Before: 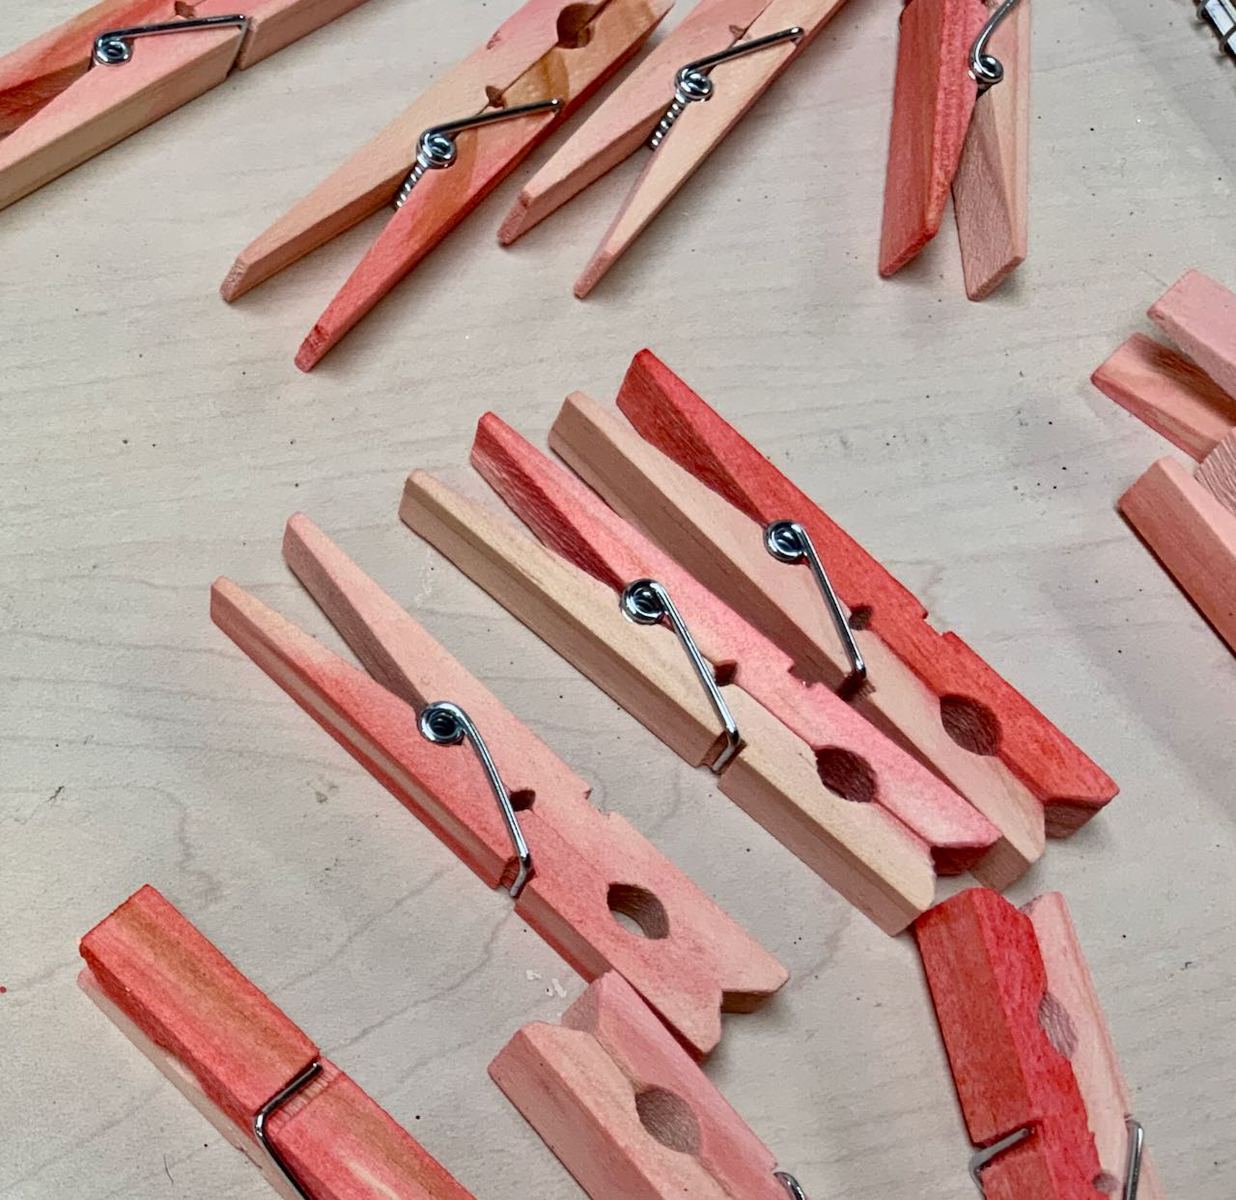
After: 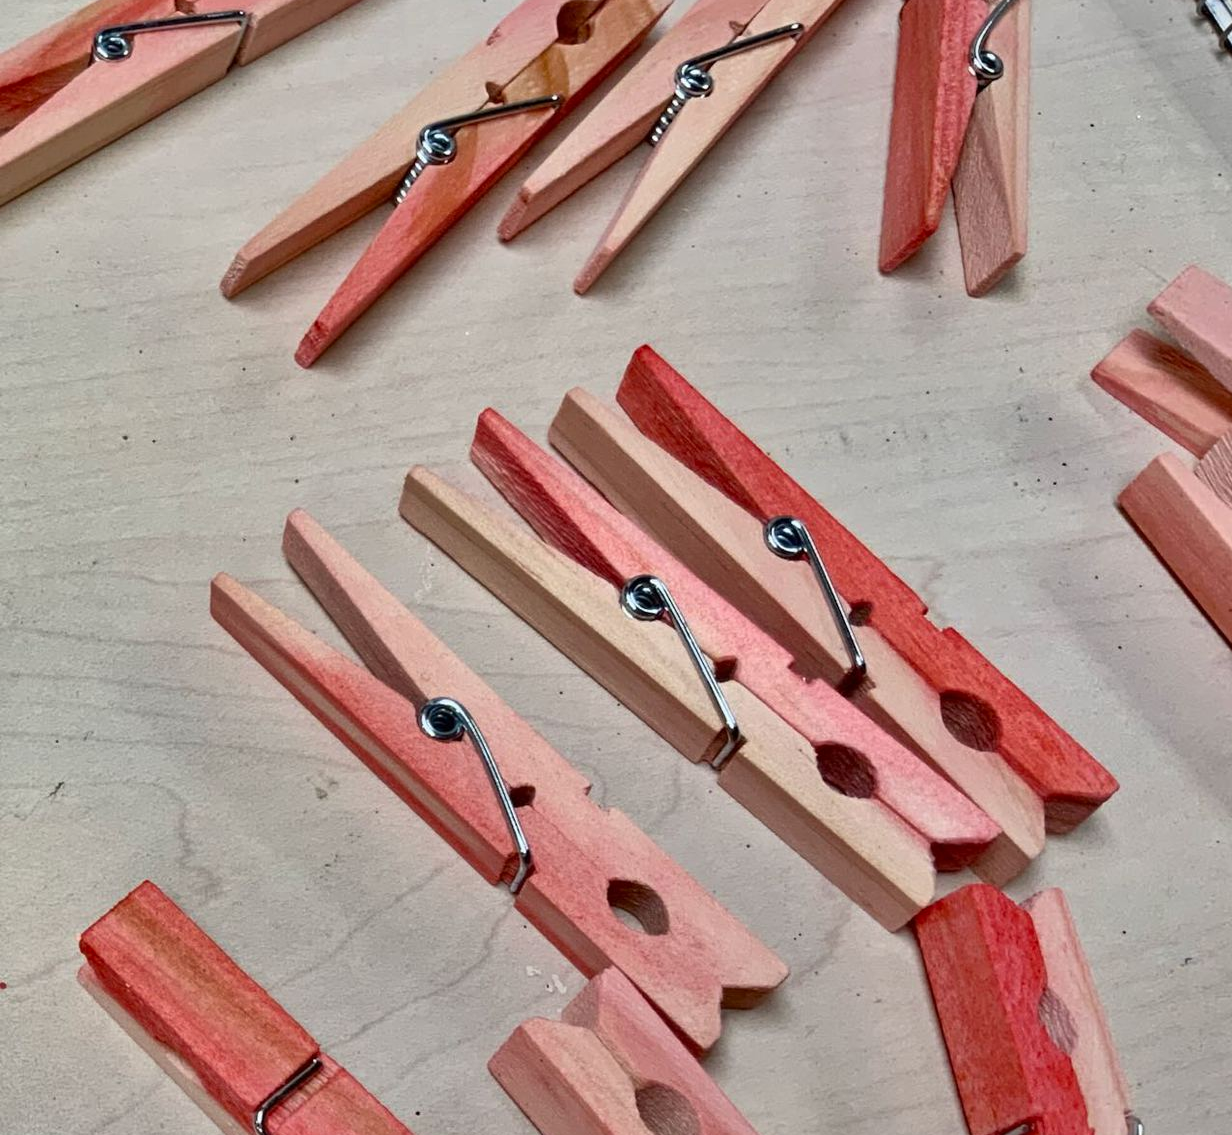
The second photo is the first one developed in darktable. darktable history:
crop: top 0.335%, right 0.265%, bottom 5.021%
shadows and highlights: low approximation 0.01, soften with gaussian
